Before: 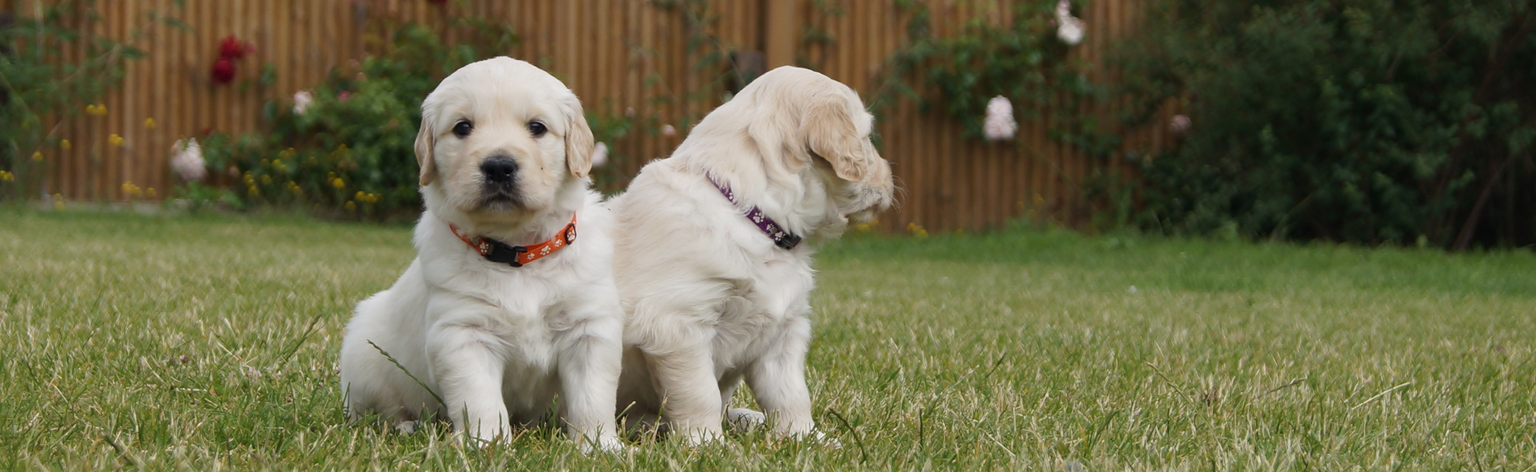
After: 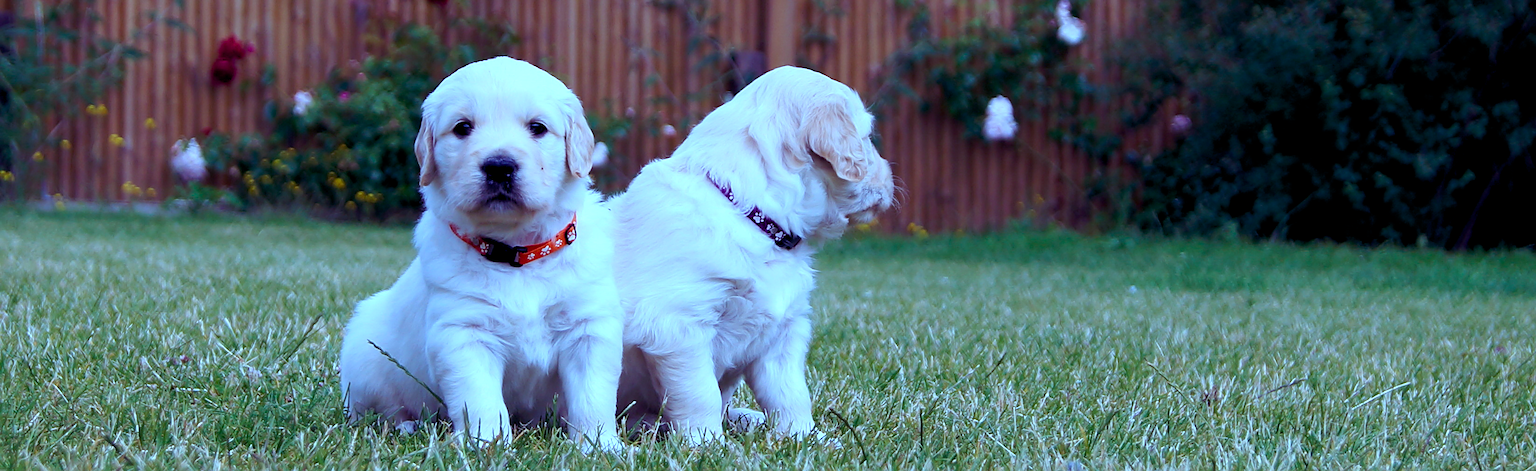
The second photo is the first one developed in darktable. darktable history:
color balance rgb: shadows lift › luminance -21.66%, shadows lift › chroma 8.98%, shadows lift › hue 283.37°, power › chroma 1.55%, power › hue 25.59°, highlights gain › luminance 6.08%, highlights gain › chroma 2.55%, highlights gain › hue 90°, global offset › luminance -0.87%, perceptual saturation grading › global saturation 27.49%, perceptual saturation grading › highlights -28.39%, perceptual saturation grading › mid-tones 15.22%, perceptual saturation grading › shadows 33.98%, perceptual brilliance grading › highlights 10%, perceptual brilliance grading › mid-tones 5%
exposure: compensate exposure bias true, compensate highlight preservation false
sharpen: on, module defaults
color calibration: illuminant as shot in camera, x 0.442, y 0.413, temperature 2903.13 K
